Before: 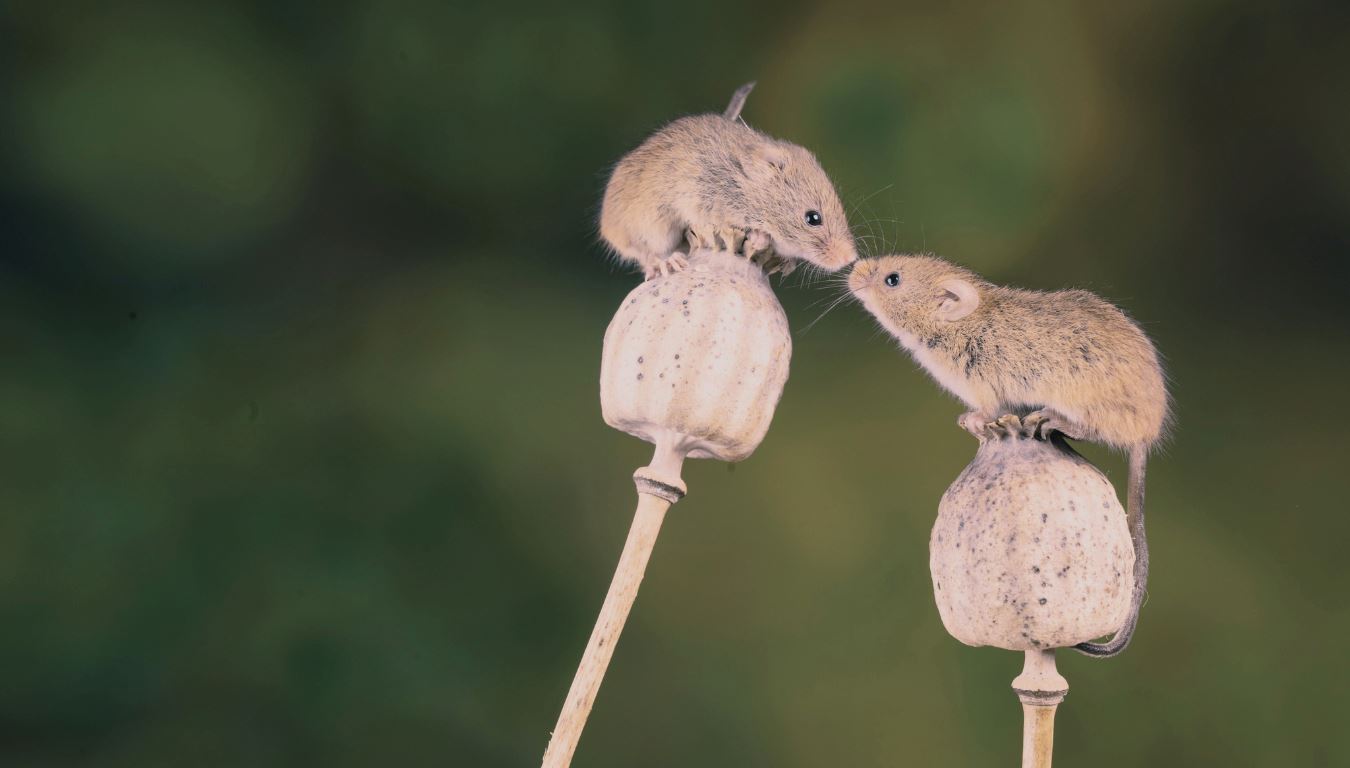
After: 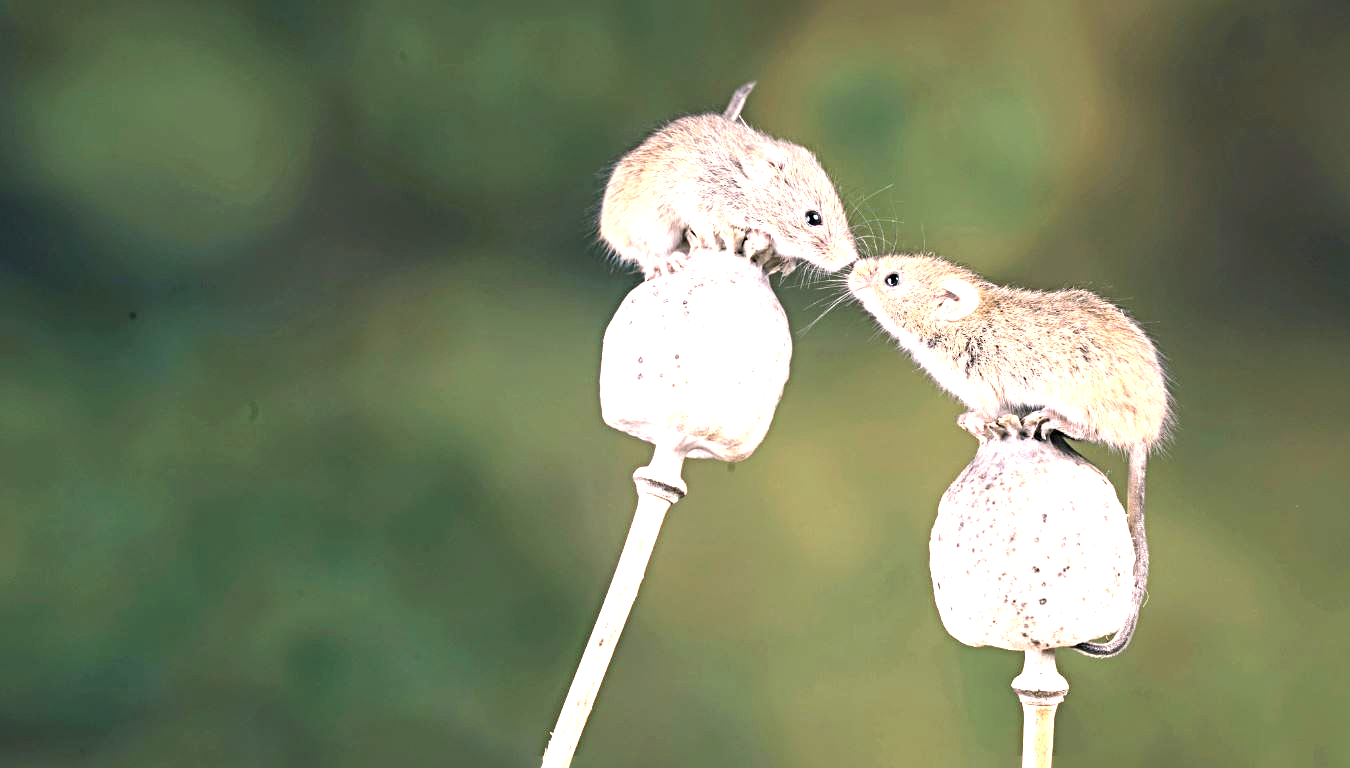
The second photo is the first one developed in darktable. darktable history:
exposure: black level correction 0, exposure 1.45 EV, compensate exposure bias true, compensate highlight preservation false
sharpen: radius 4.883
